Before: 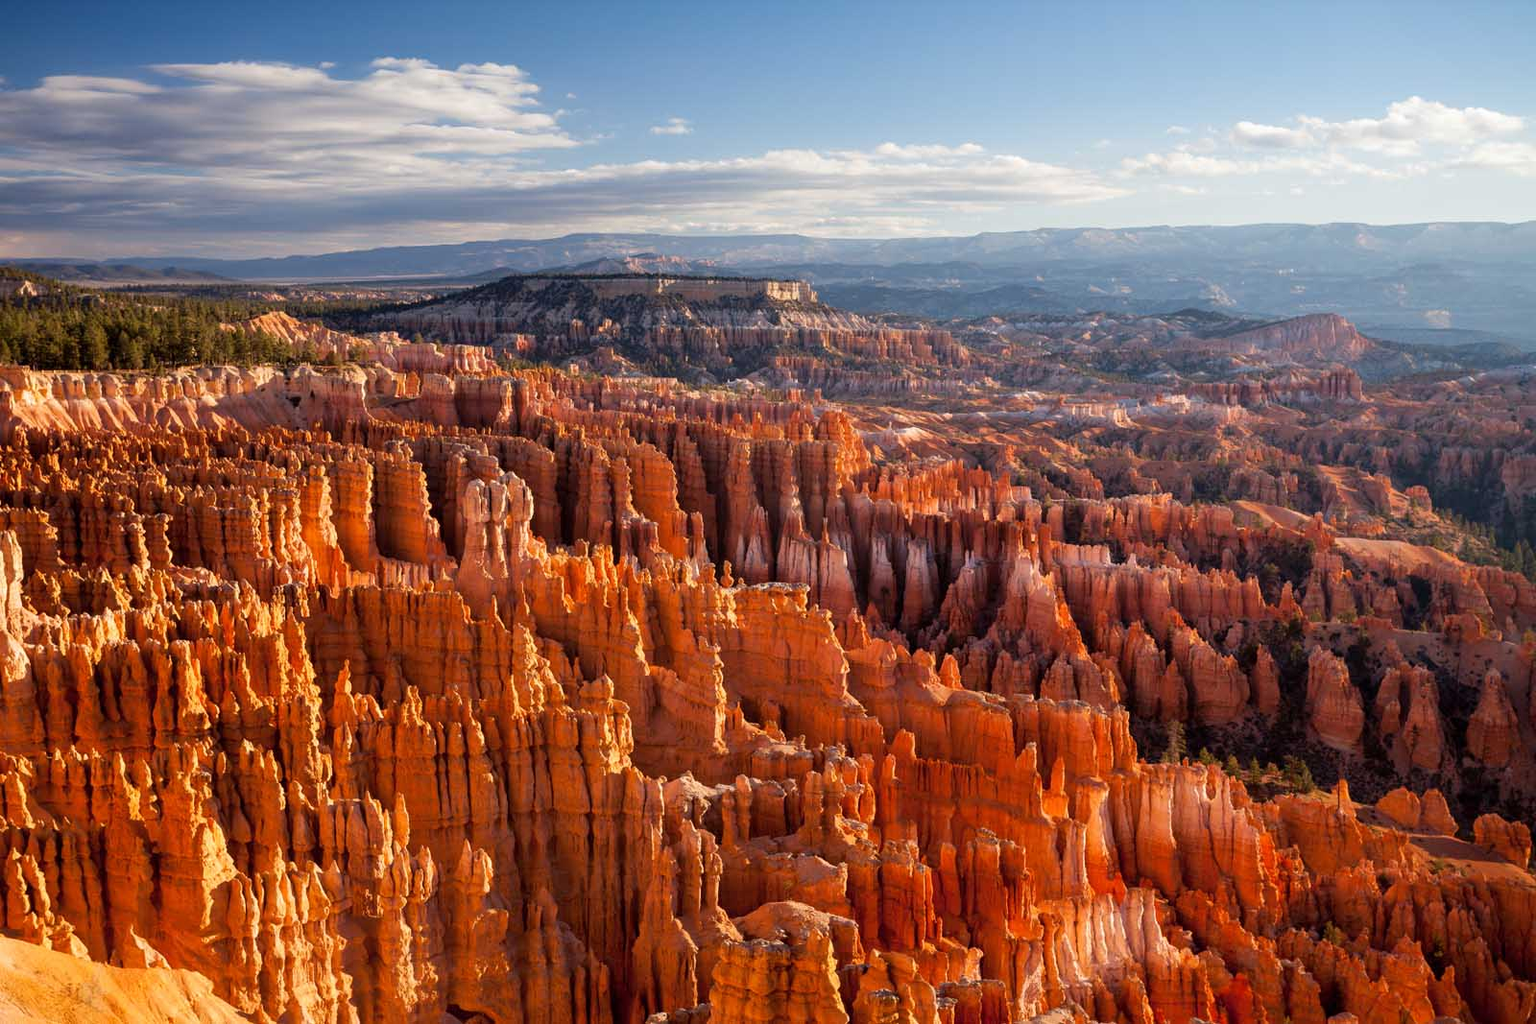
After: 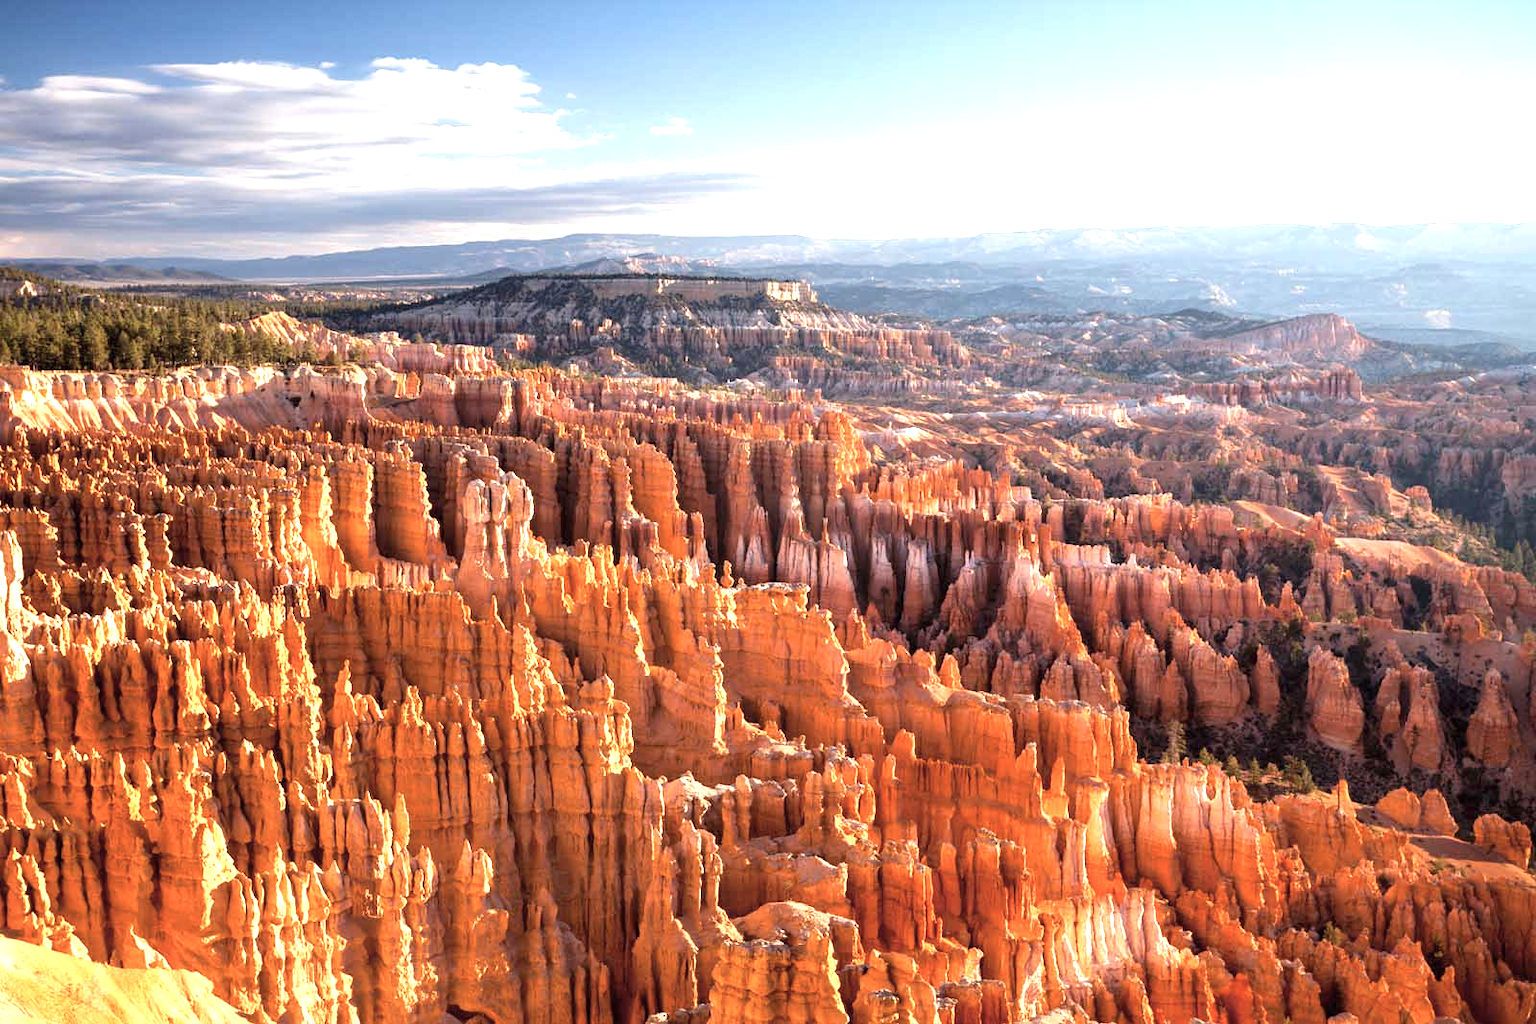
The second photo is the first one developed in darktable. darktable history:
color correction: highlights b* 0, saturation 0.773
exposure: black level correction 0, exposure 1.199 EV, compensate highlight preservation false
